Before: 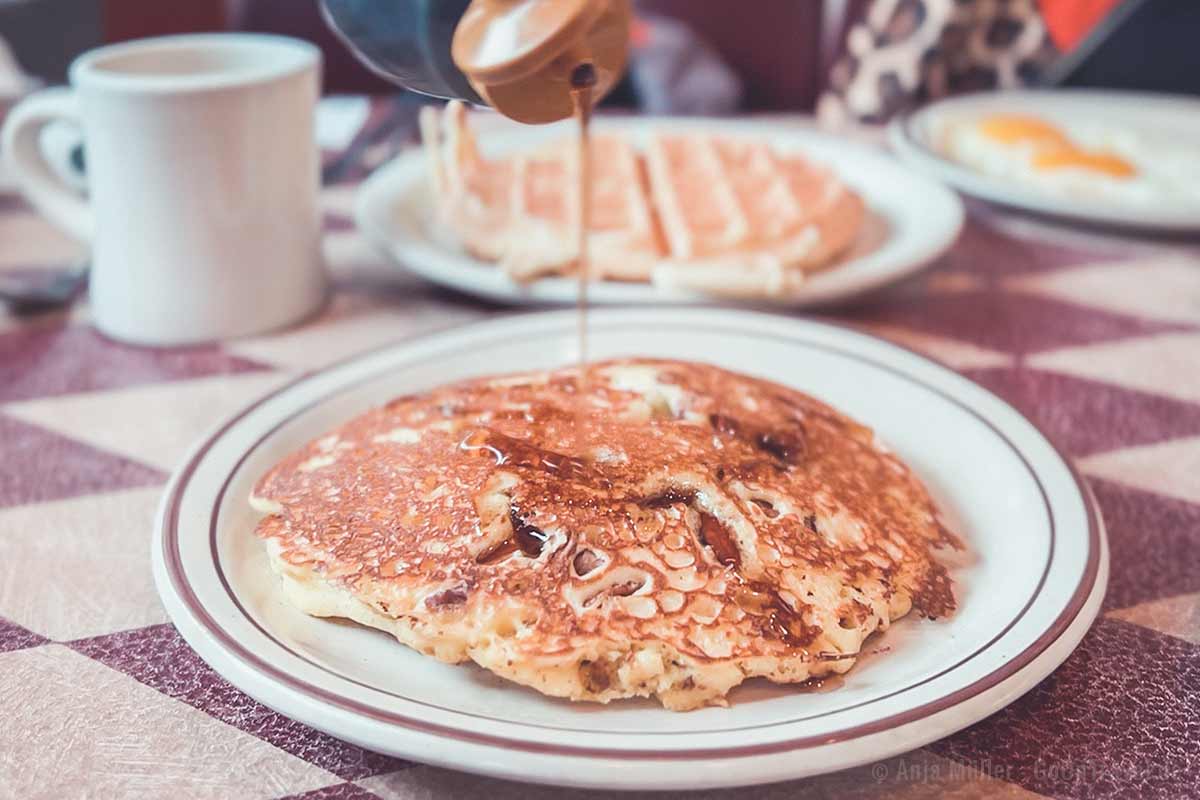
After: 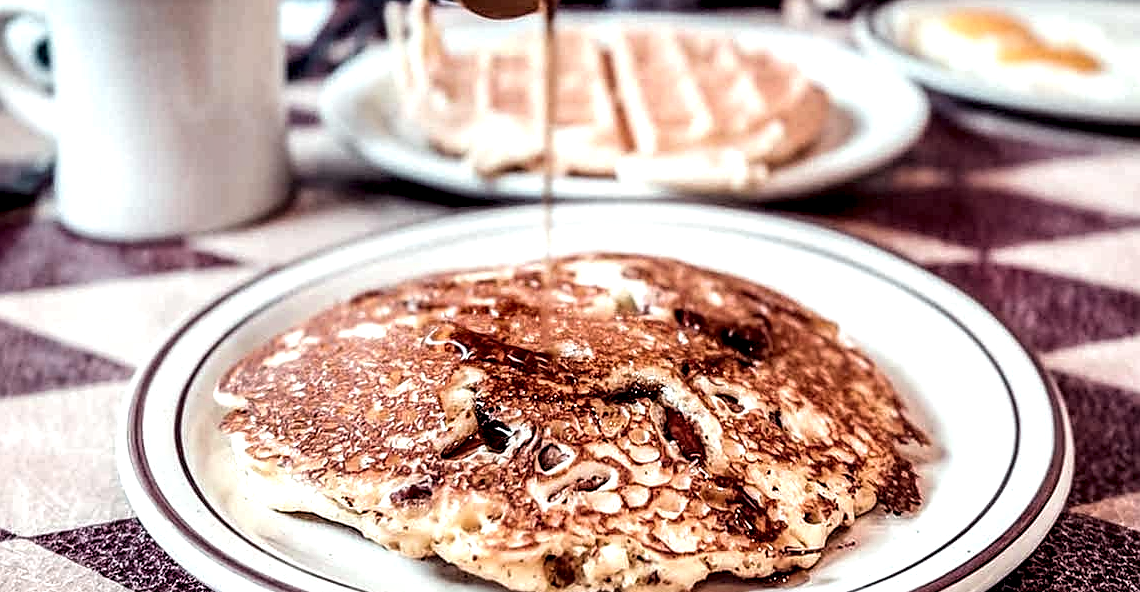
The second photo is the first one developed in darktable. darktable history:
sharpen: on, module defaults
crop and rotate: left 2.991%, top 13.302%, right 1.981%, bottom 12.636%
local contrast: shadows 185%, detail 225%
rgb levels: levels [[0.029, 0.461, 0.922], [0, 0.5, 1], [0, 0.5, 1]]
